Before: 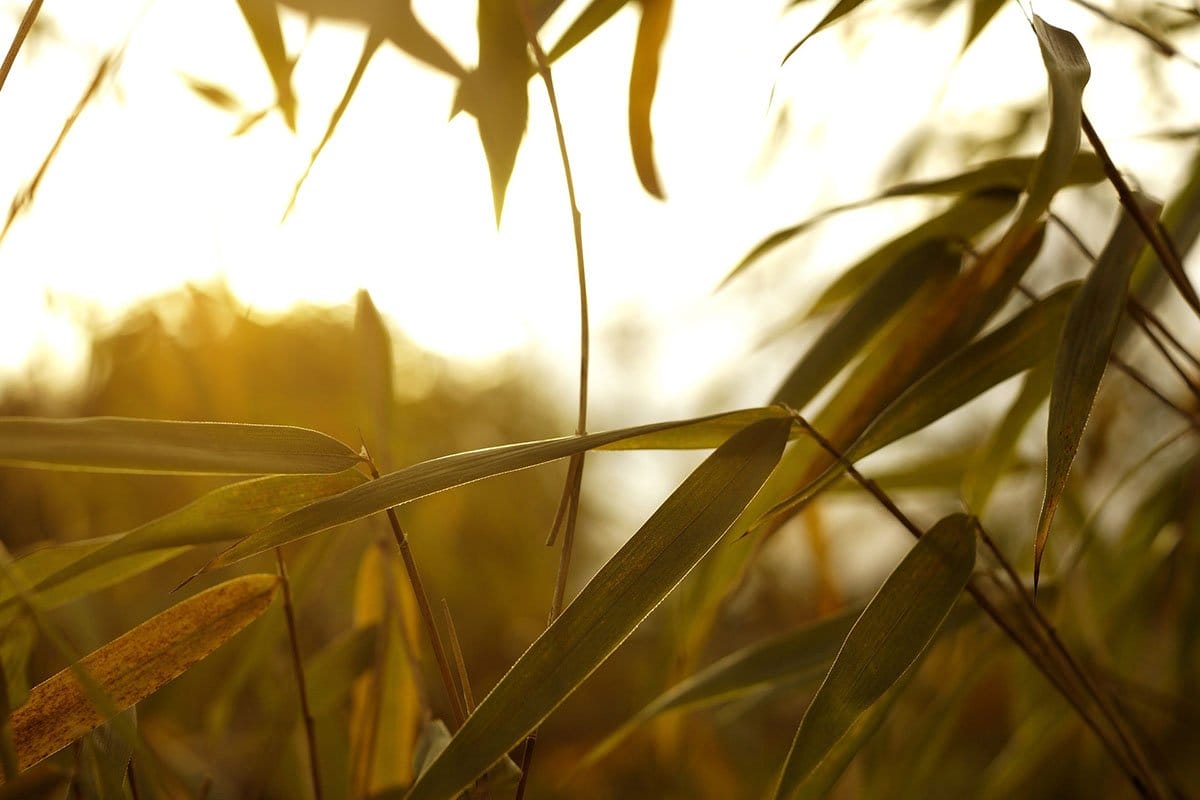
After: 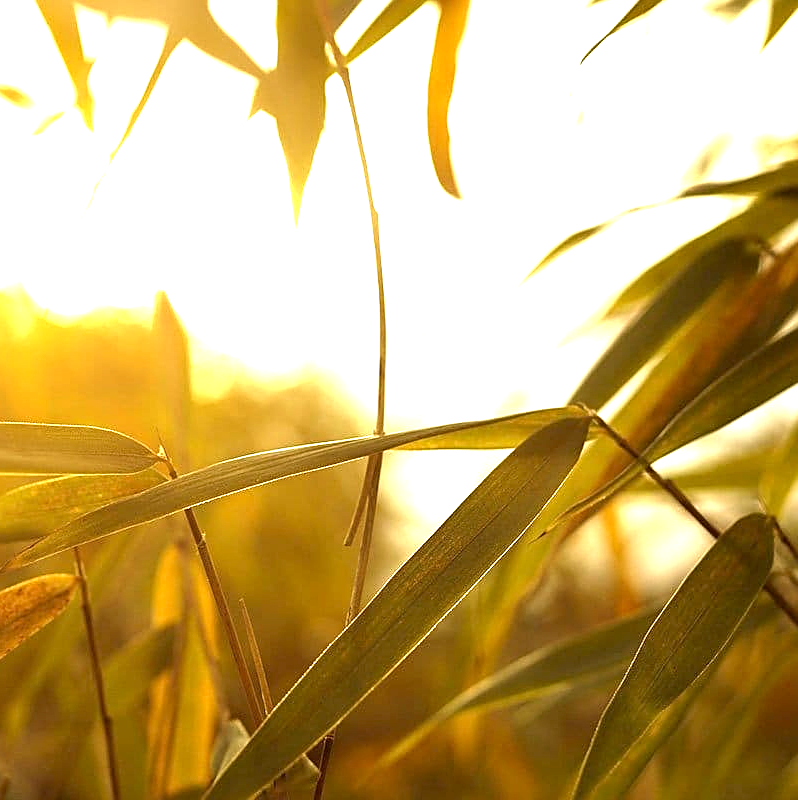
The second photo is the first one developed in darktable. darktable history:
exposure: black level correction 0.001, exposure 1.398 EV, compensate exposure bias true, compensate highlight preservation false
sharpen: on, module defaults
crop: left 16.899%, right 16.556%
